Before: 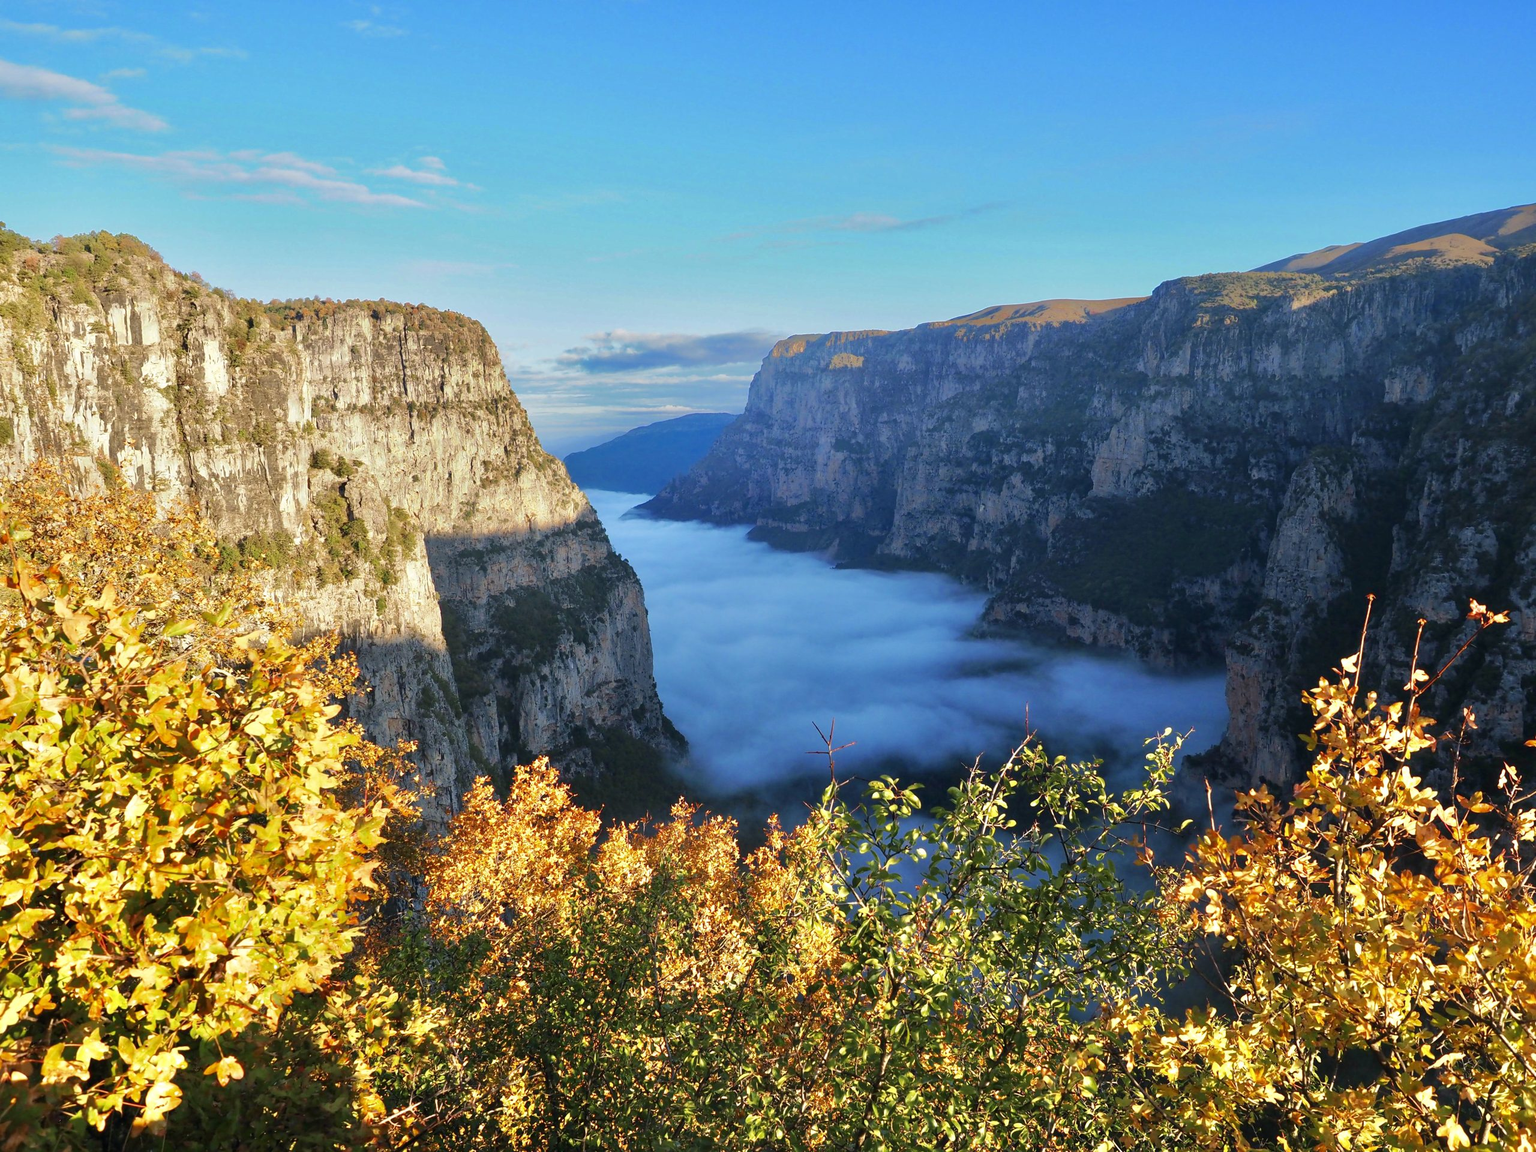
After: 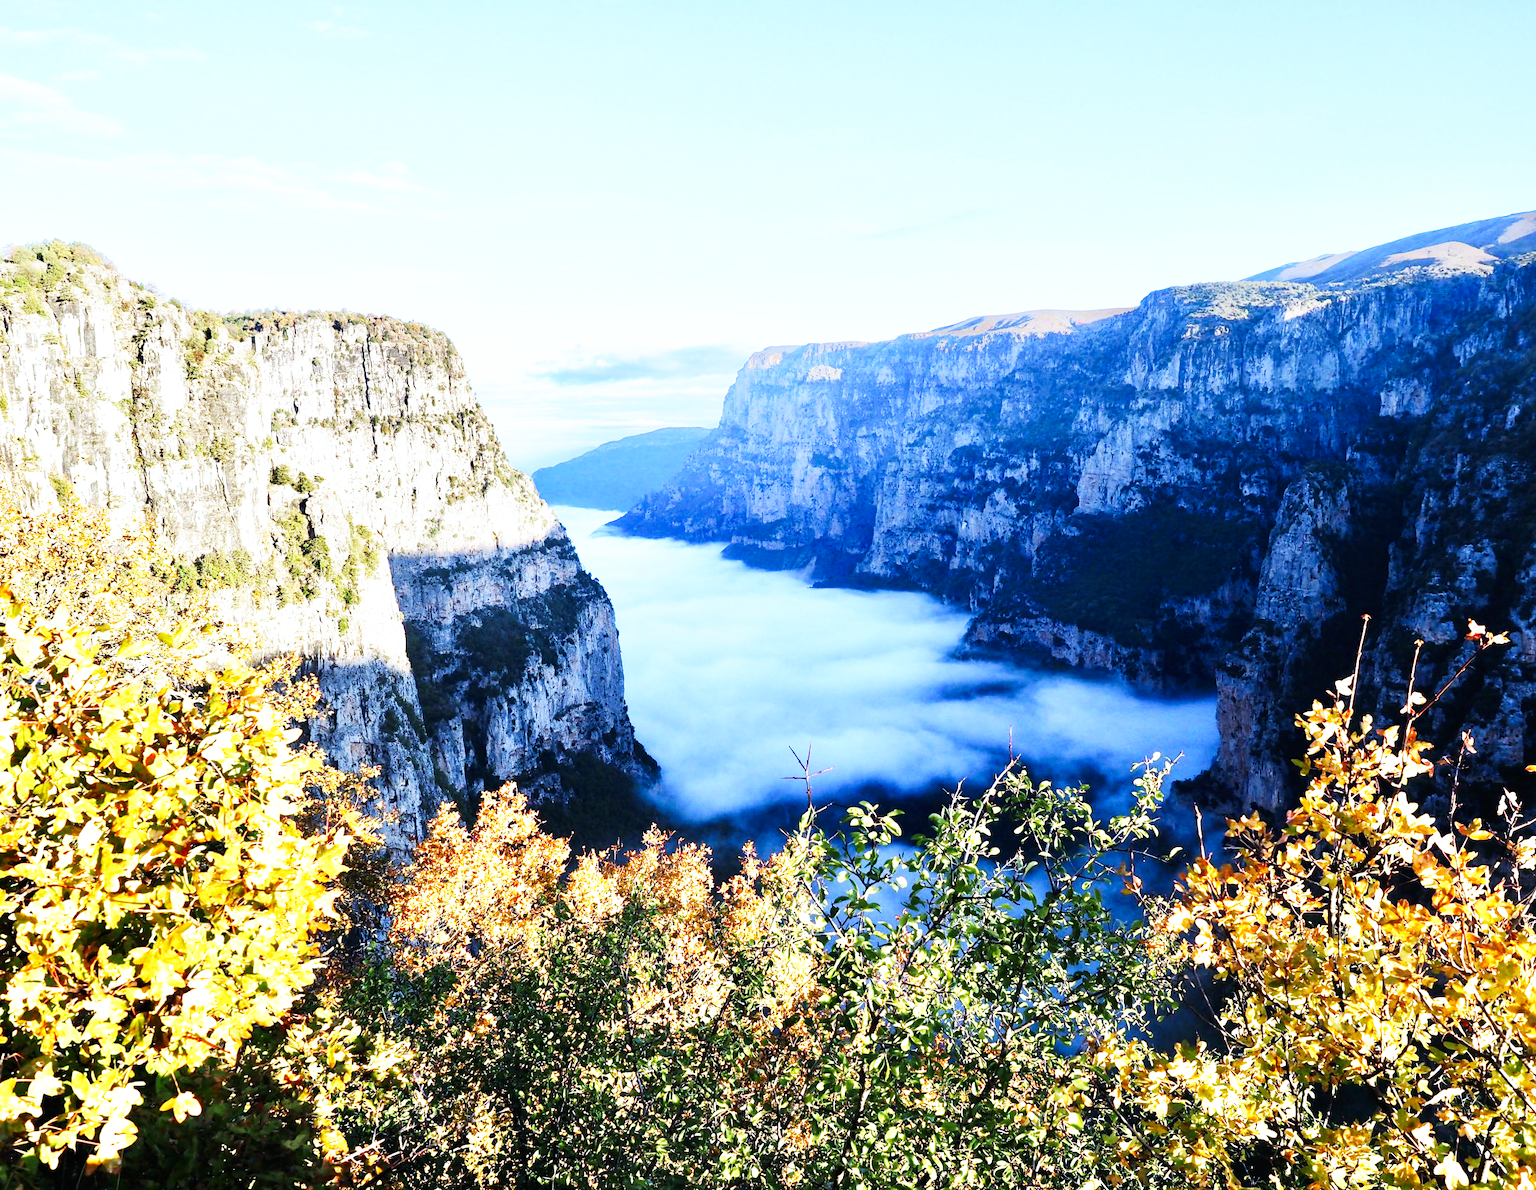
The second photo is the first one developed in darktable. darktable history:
crop and rotate: left 3.238%
white balance: red 0.871, blue 1.249
base curve: curves: ch0 [(0, 0) (0.007, 0.004) (0.027, 0.03) (0.046, 0.07) (0.207, 0.54) (0.442, 0.872) (0.673, 0.972) (1, 1)], preserve colors none
tone equalizer: -8 EV -0.75 EV, -7 EV -0.7 EV, -6 EV -0.6 EV, -5 EV -0.4 EV, -3 EV 0.4 EV, -2 EV 0.6 EV, -1 EV 0.7 EV, +0 EV 0.75 EV, edges refinement/feathering 500, mask exposure compensation -1.57 EV, preserve details no
